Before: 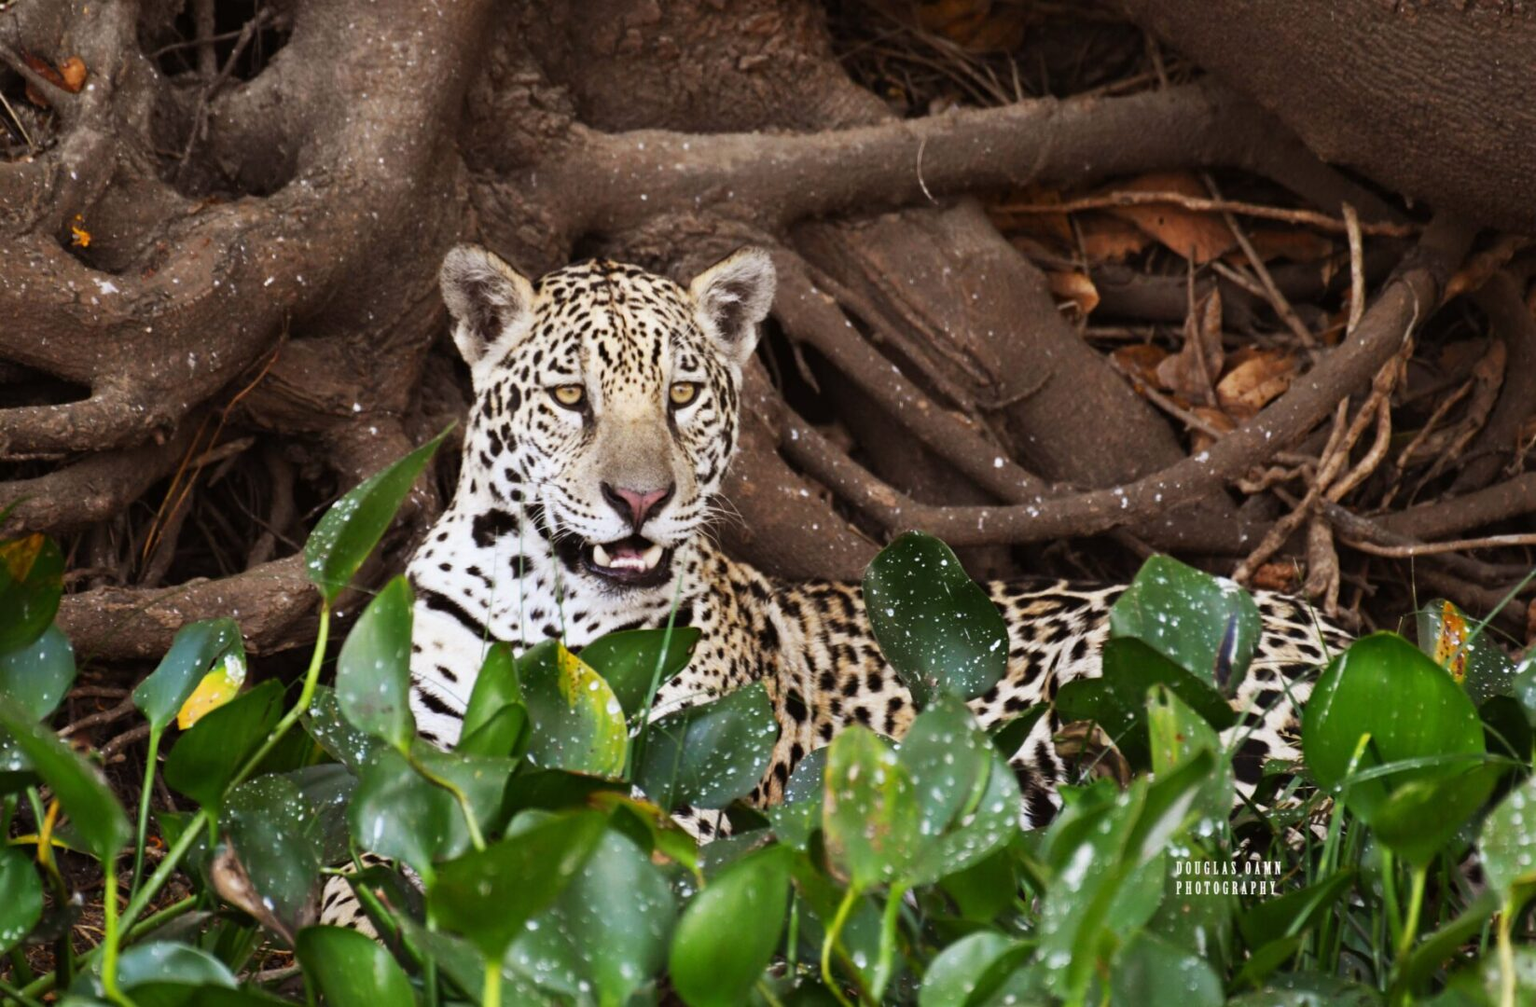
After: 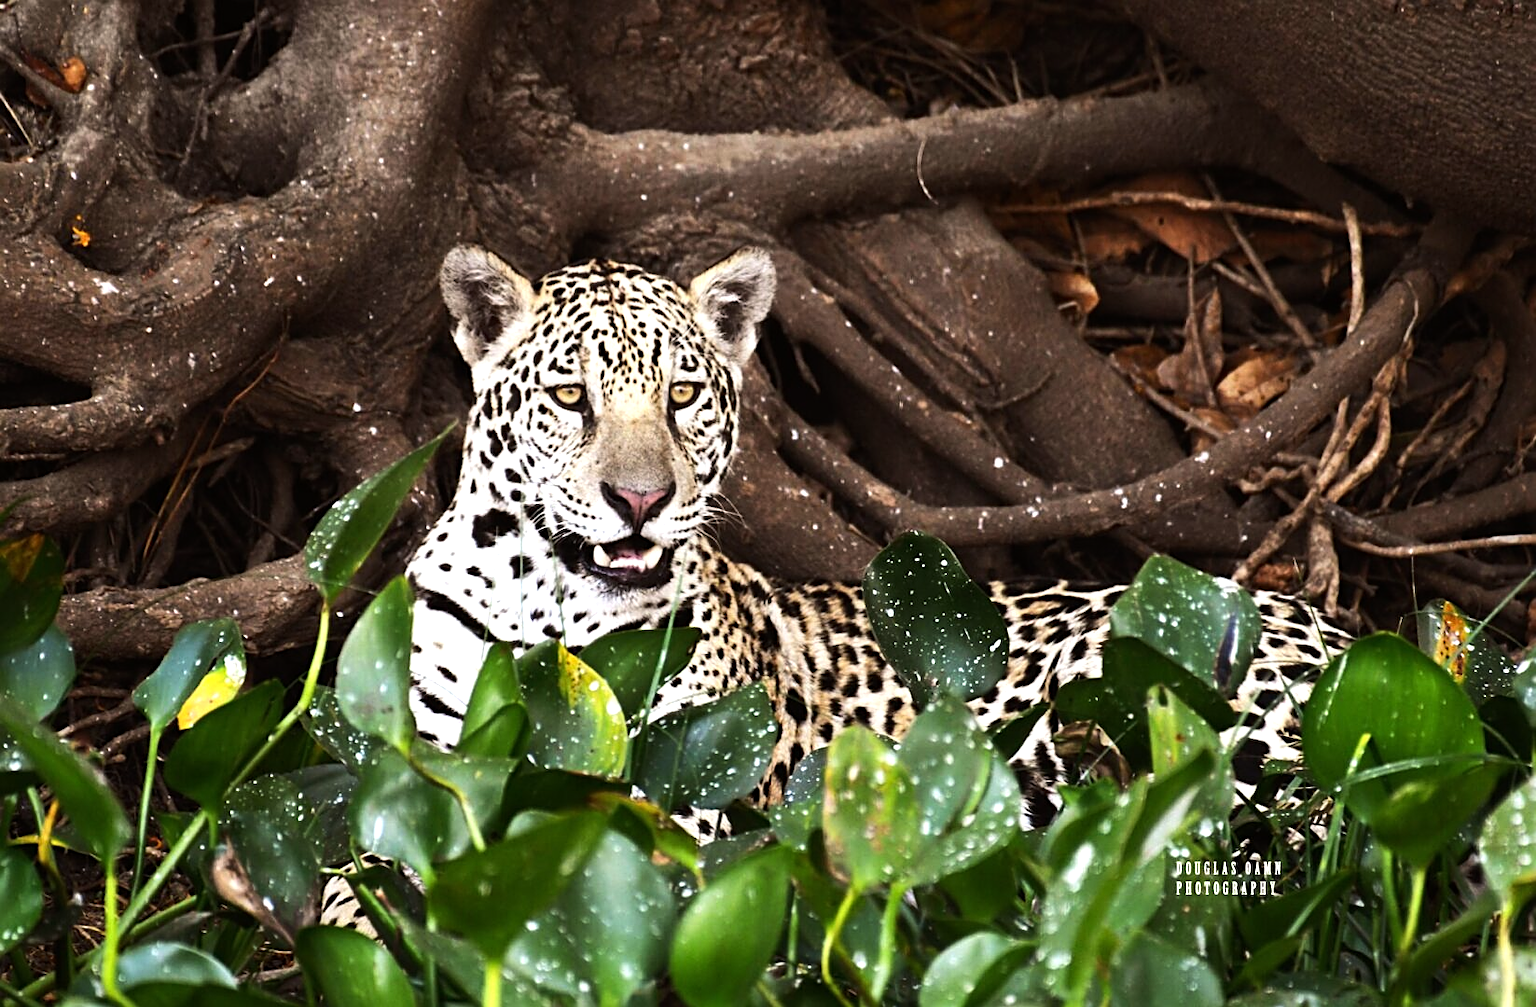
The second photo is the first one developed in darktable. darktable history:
tone equalizer: -8 EV -0.75 EV, -7 EV -0.7 EV, -6 EV -0.6 EV, -5 EV -0.4 EV, -3 EV 0.4 EV, -2 EV 0.6 EV, -1 EV 0.7 EV, +0 EV 0.75 EV, edges refinement/feathering 500, mask exposure compensation -1.57 EV, preserve details no
sharpen: on, module defaults
